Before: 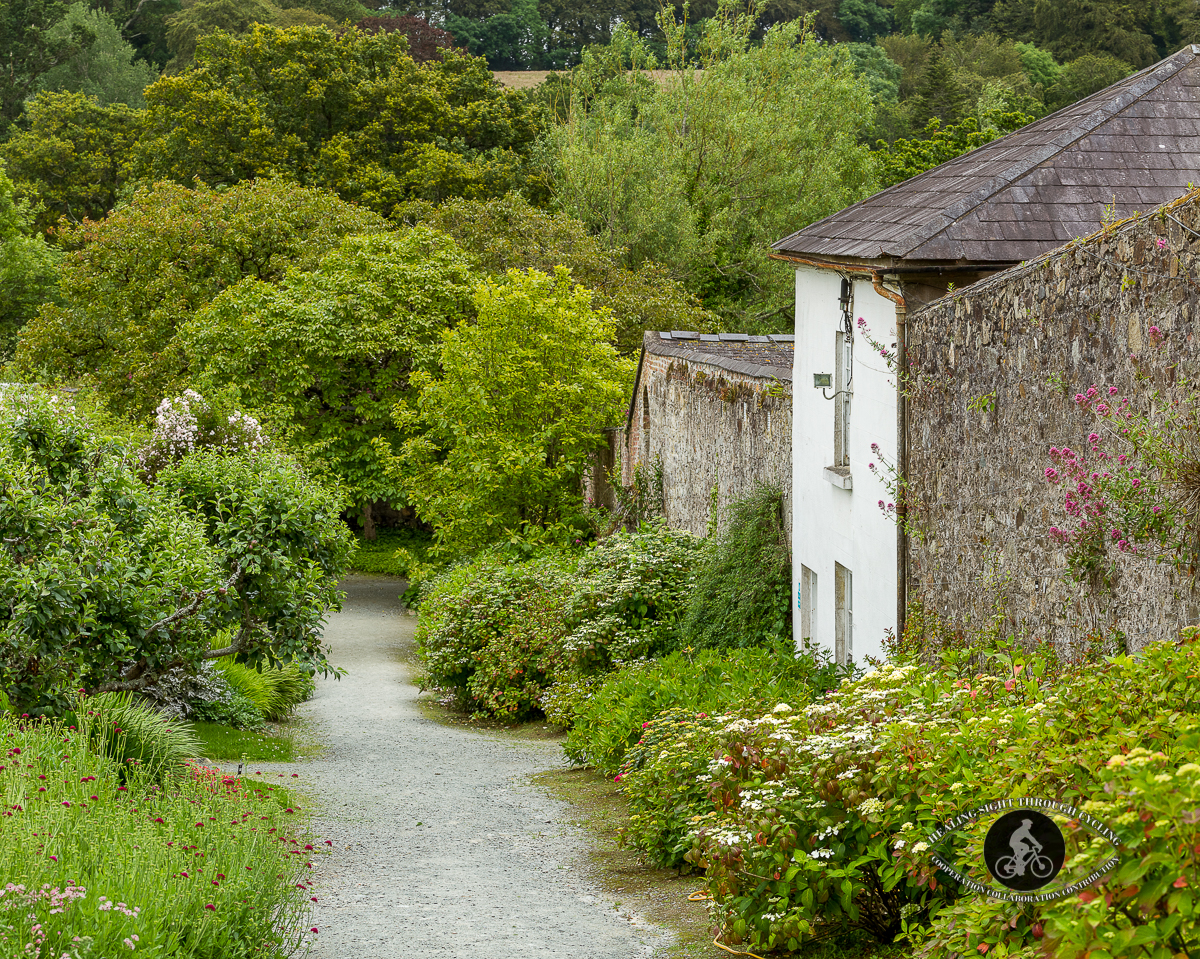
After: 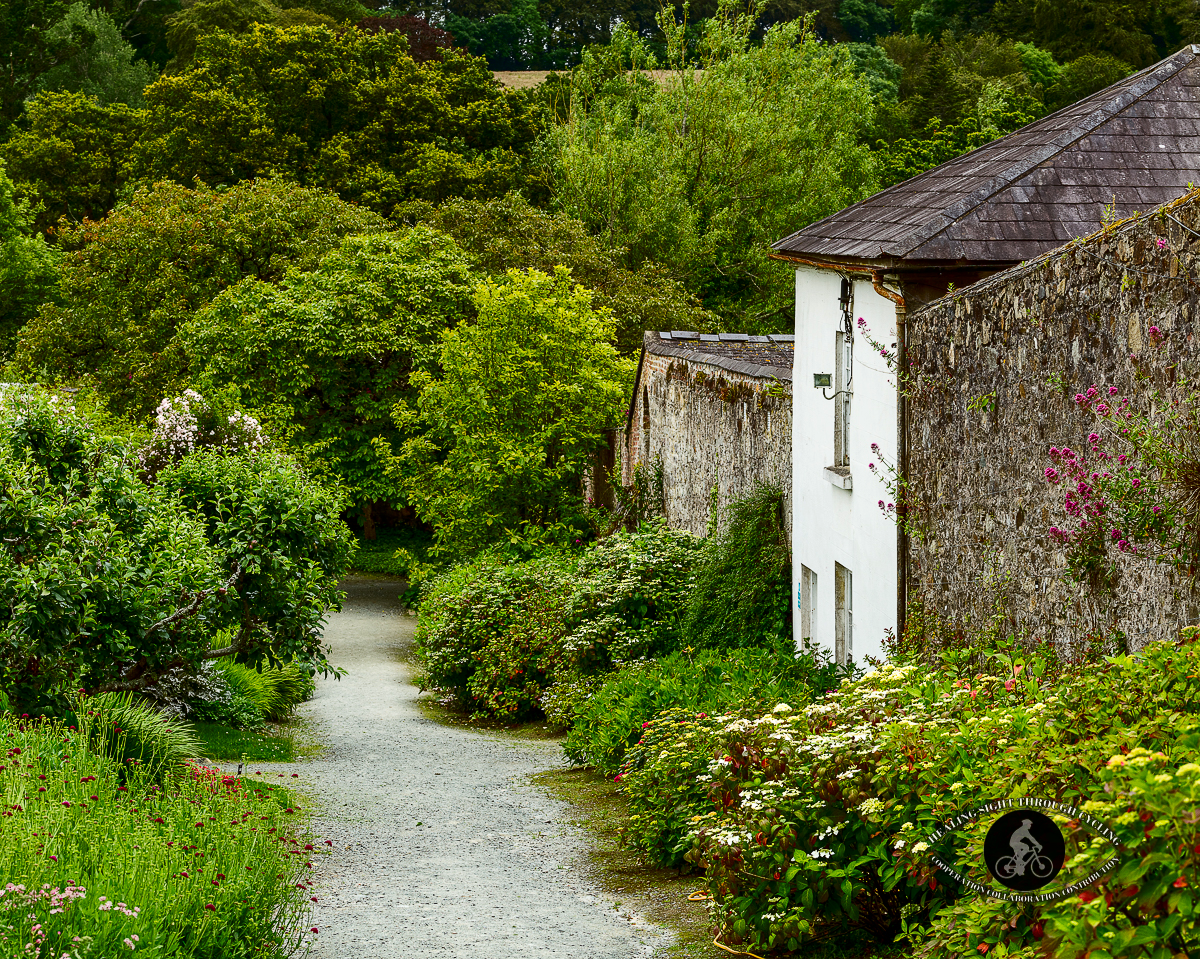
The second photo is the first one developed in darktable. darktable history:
contrast brightness saturation: contrast 0.22, brightness -0.193, saturation 0.244
